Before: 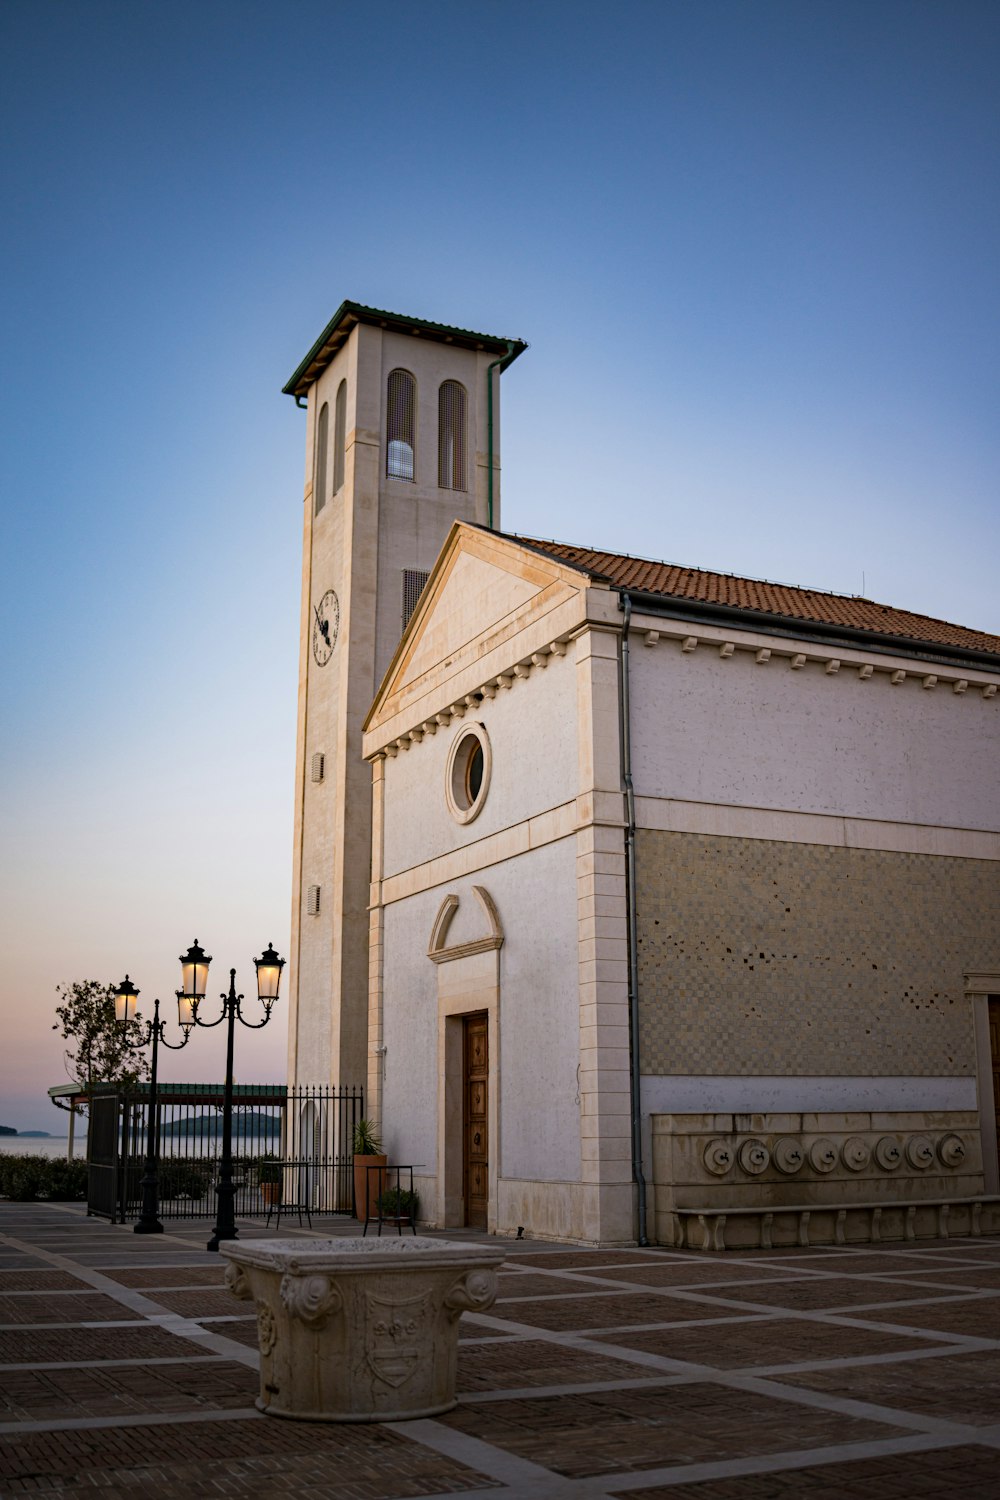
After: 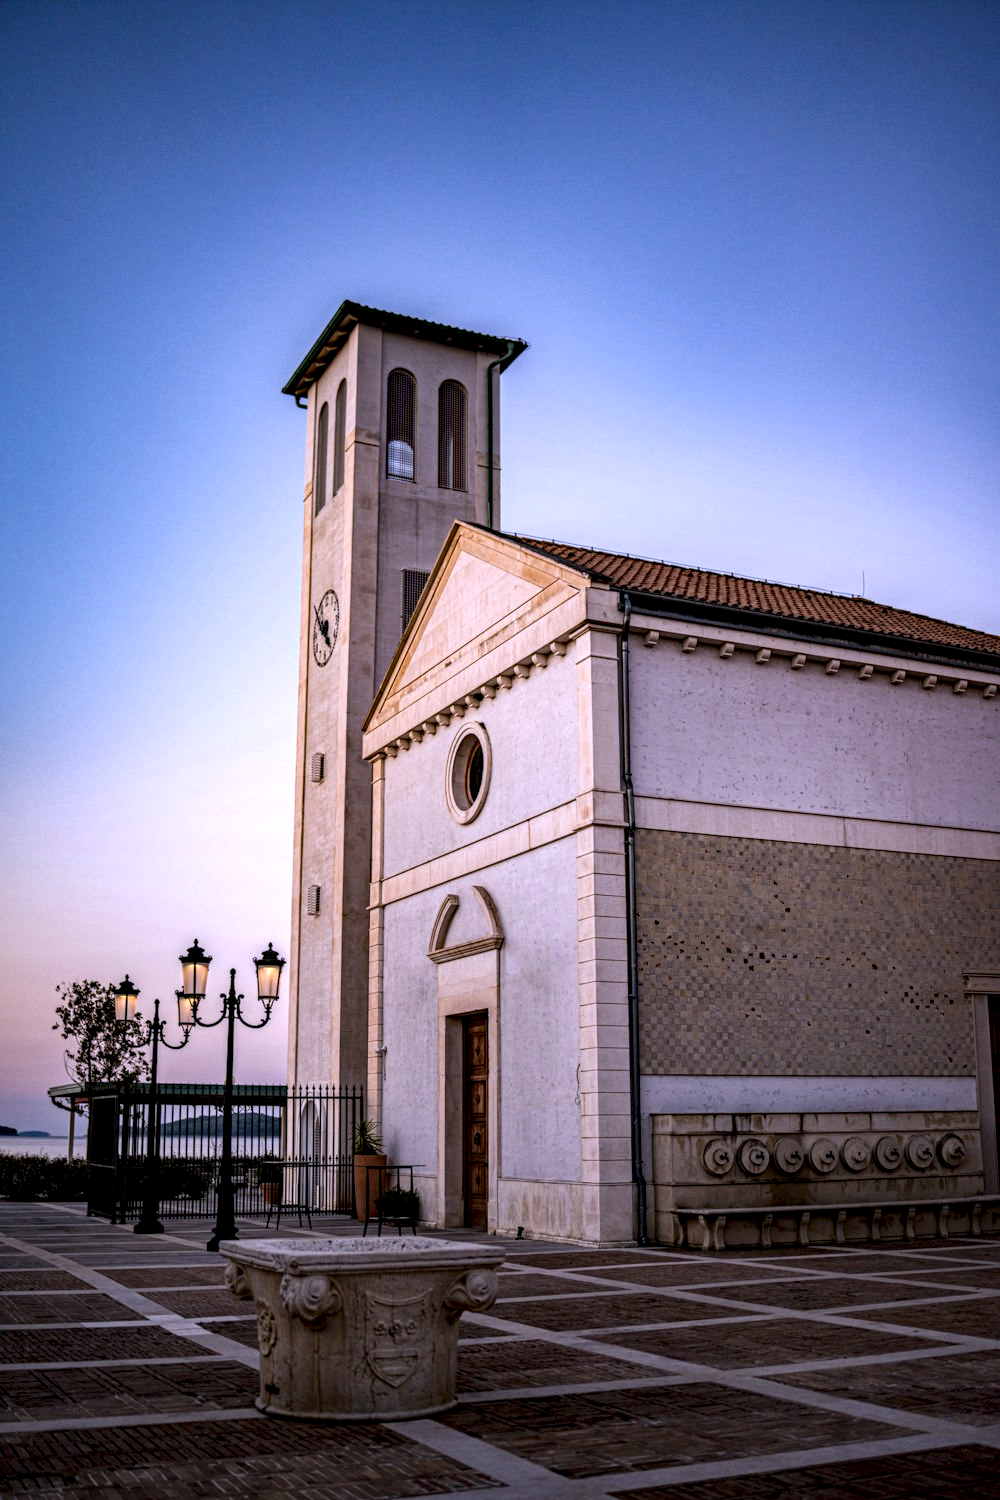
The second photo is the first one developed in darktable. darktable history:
local contrast: highlights 19%, detail 186%
white balance: red 1.042, blue 1.17
